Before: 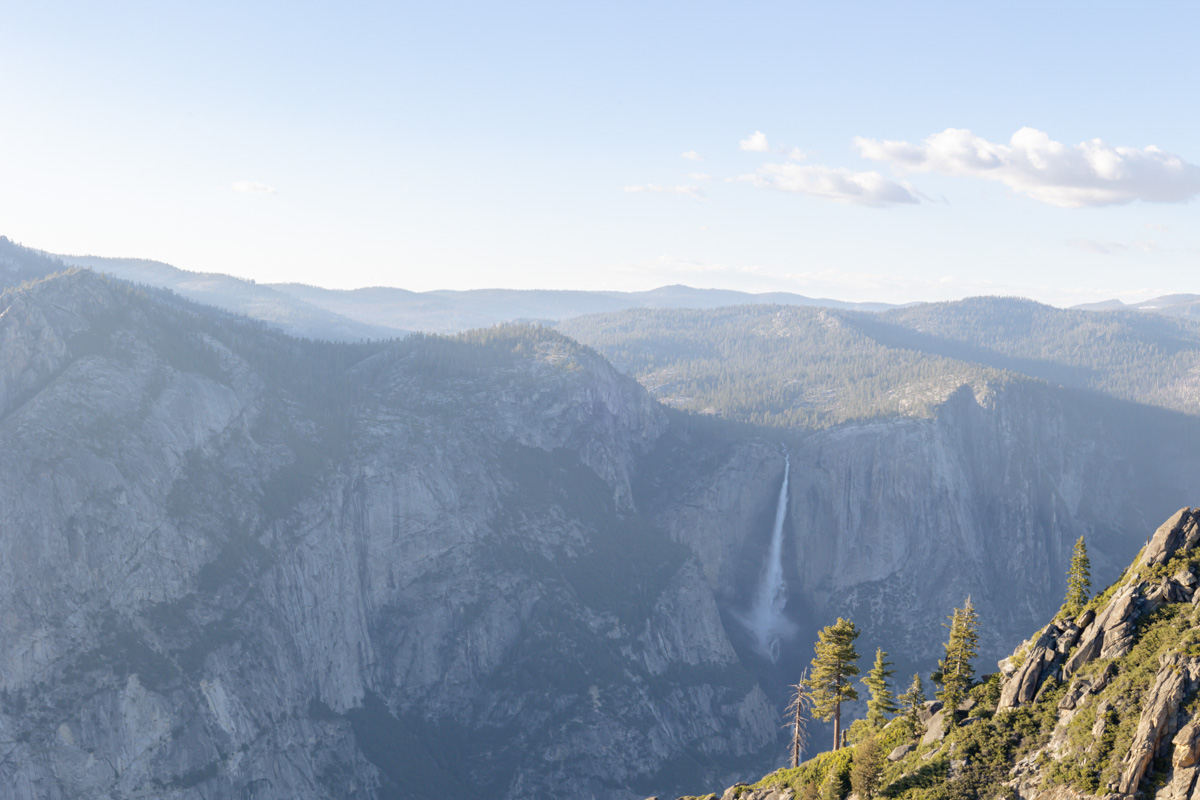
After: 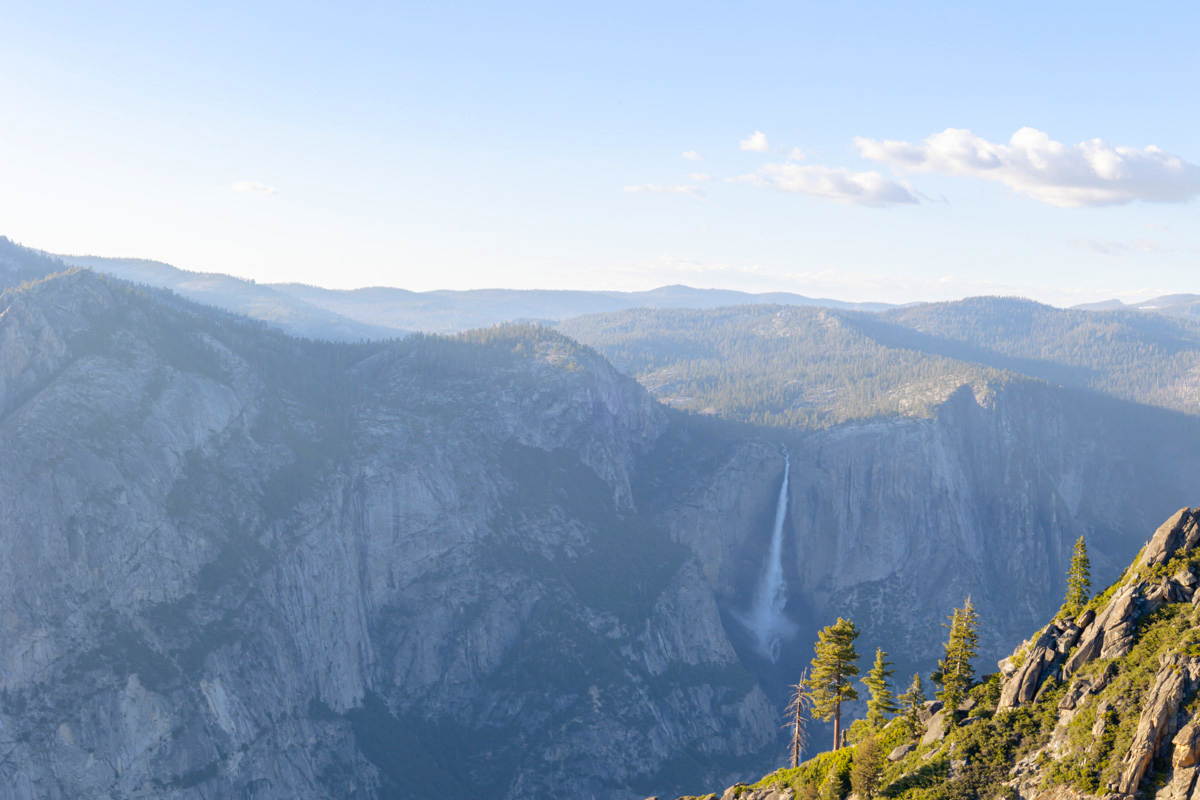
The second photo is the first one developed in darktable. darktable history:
contrast brightness saturation: brightness -0.028, saturation 0.348
